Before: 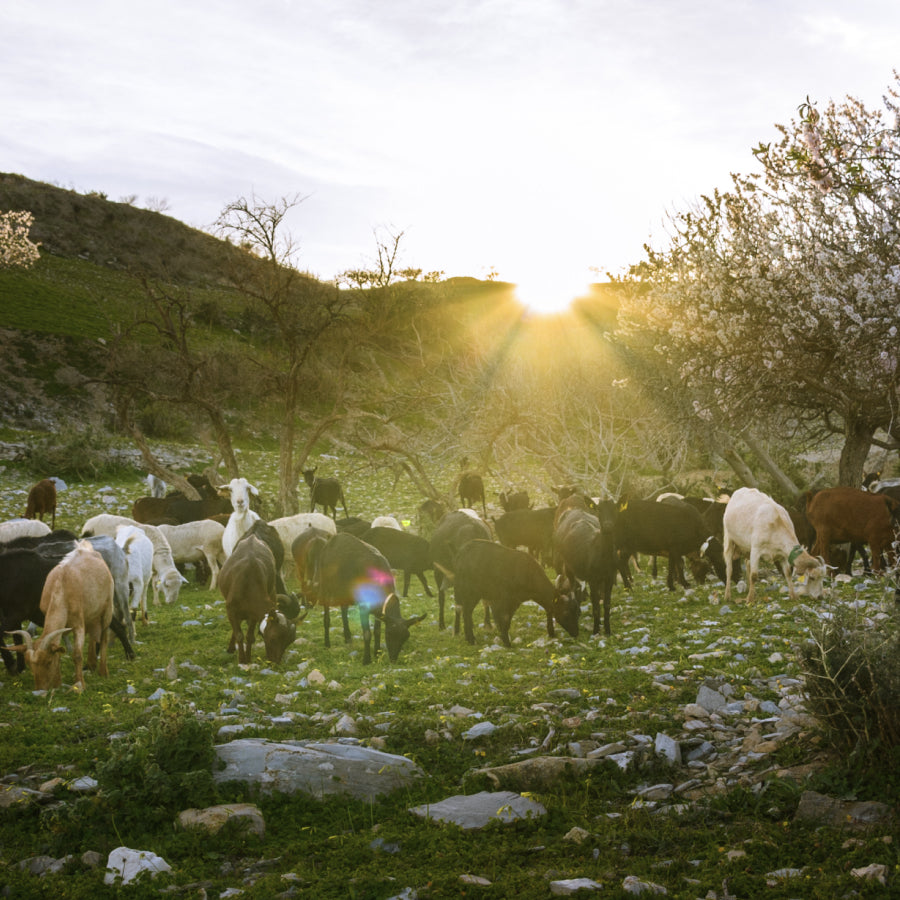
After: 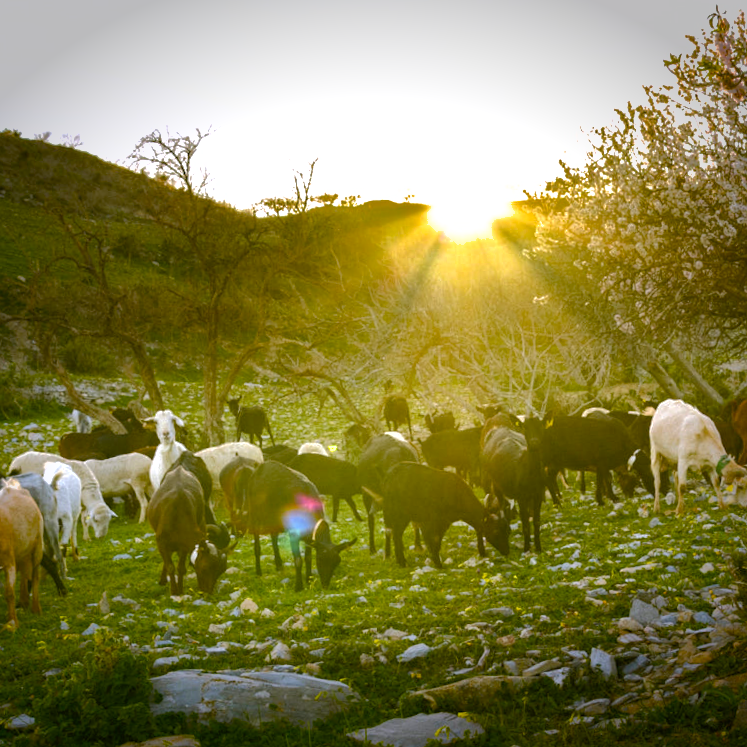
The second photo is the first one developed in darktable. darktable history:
vignetting: fall-off start 88.53%, fall-off radius 44.2%, saturation 0.376, width/height ratio 1.161
crop and rotate: left 10.071%, top 10.071%, right 10.02%, bottom 10.02%
haze removal: compatibility mode true, adaptive false
rotate and perspective: rotation -2.29°, automatic cropping off
shadows and highlights: shadows 40, highlights -60
color balance rgb: perceptual saturation grading › mid-tones 6.33%, perceptual saturation grading › shadows 72.44%, perceptual brilliance grading › highlights 11.59%, contrast 5.05%
